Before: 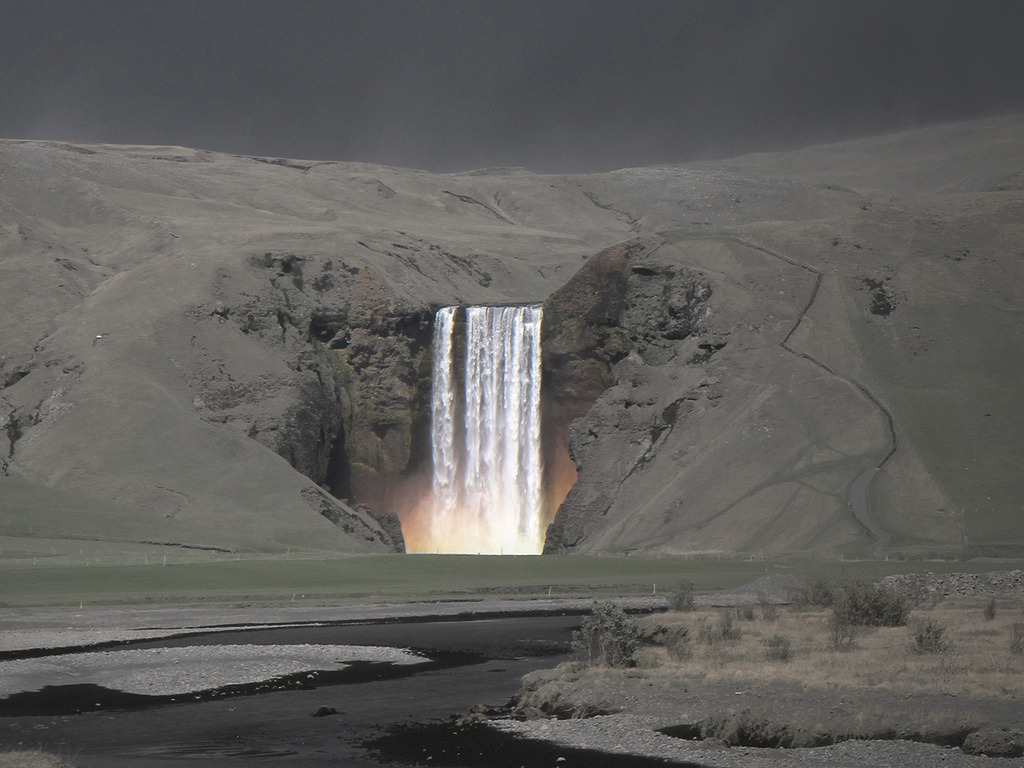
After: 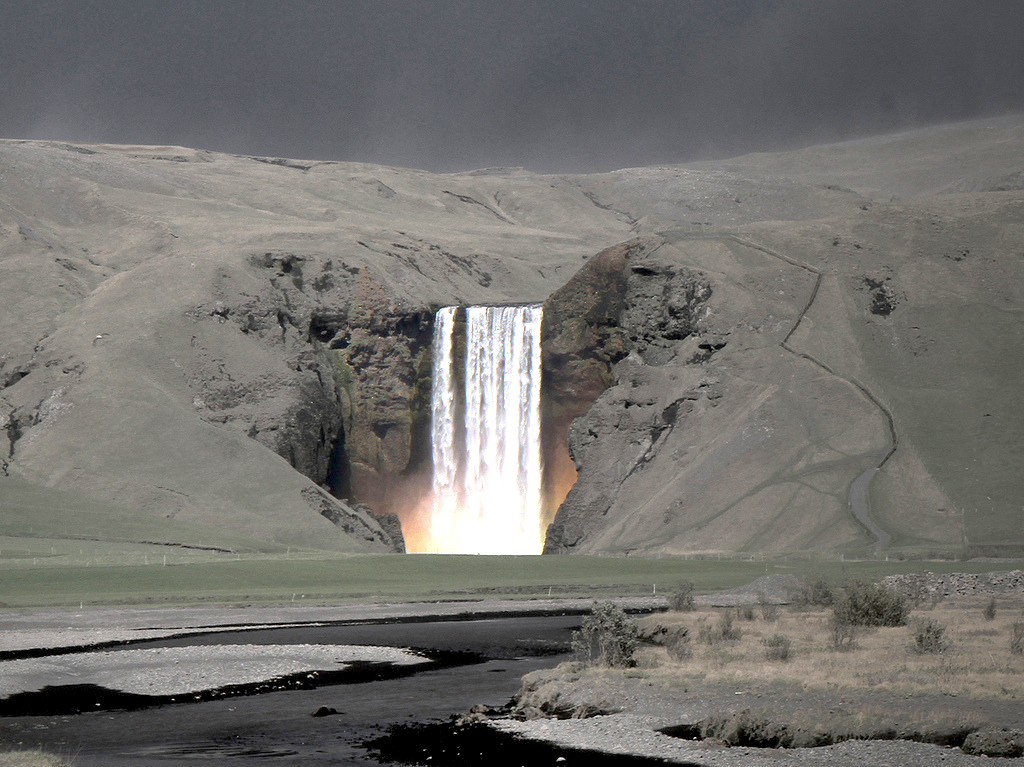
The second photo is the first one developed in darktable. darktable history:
shadows and highlights: highlights color adjustment 89.4%, soften with gaussian
crop: bottom 0.065%
sharpen: radius 2.912, amount 0.873, threshold 47.388
exposure: black level correction 0.012, exposure 0.695 EV, compensate exposure bias true, compensate highlight preservation false
